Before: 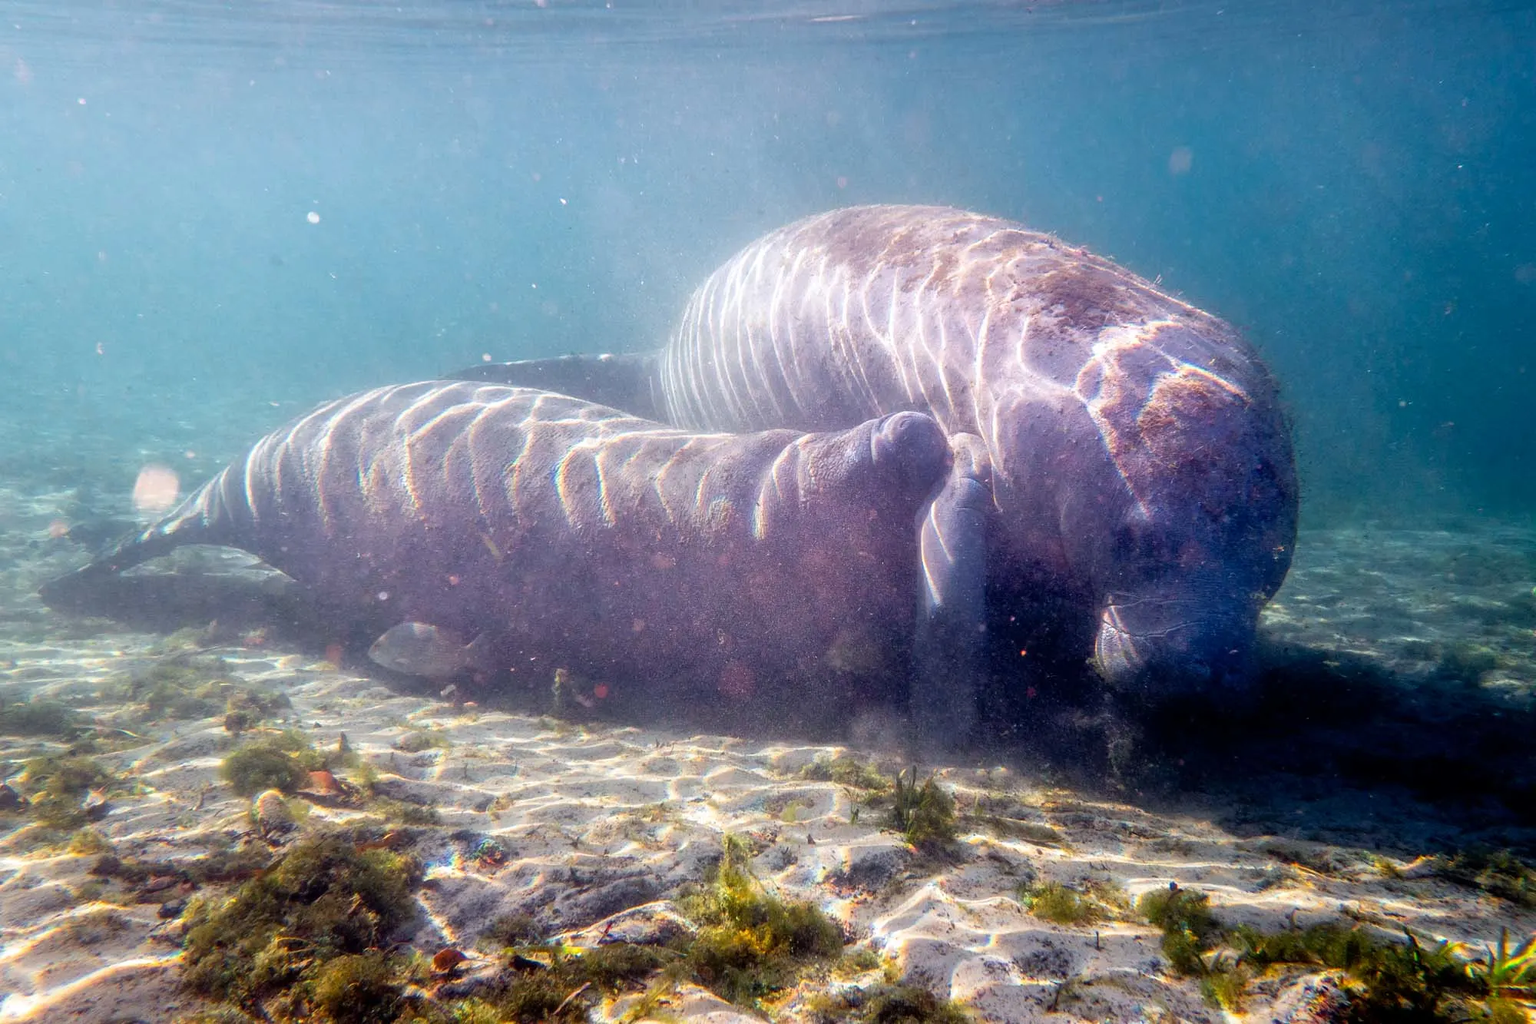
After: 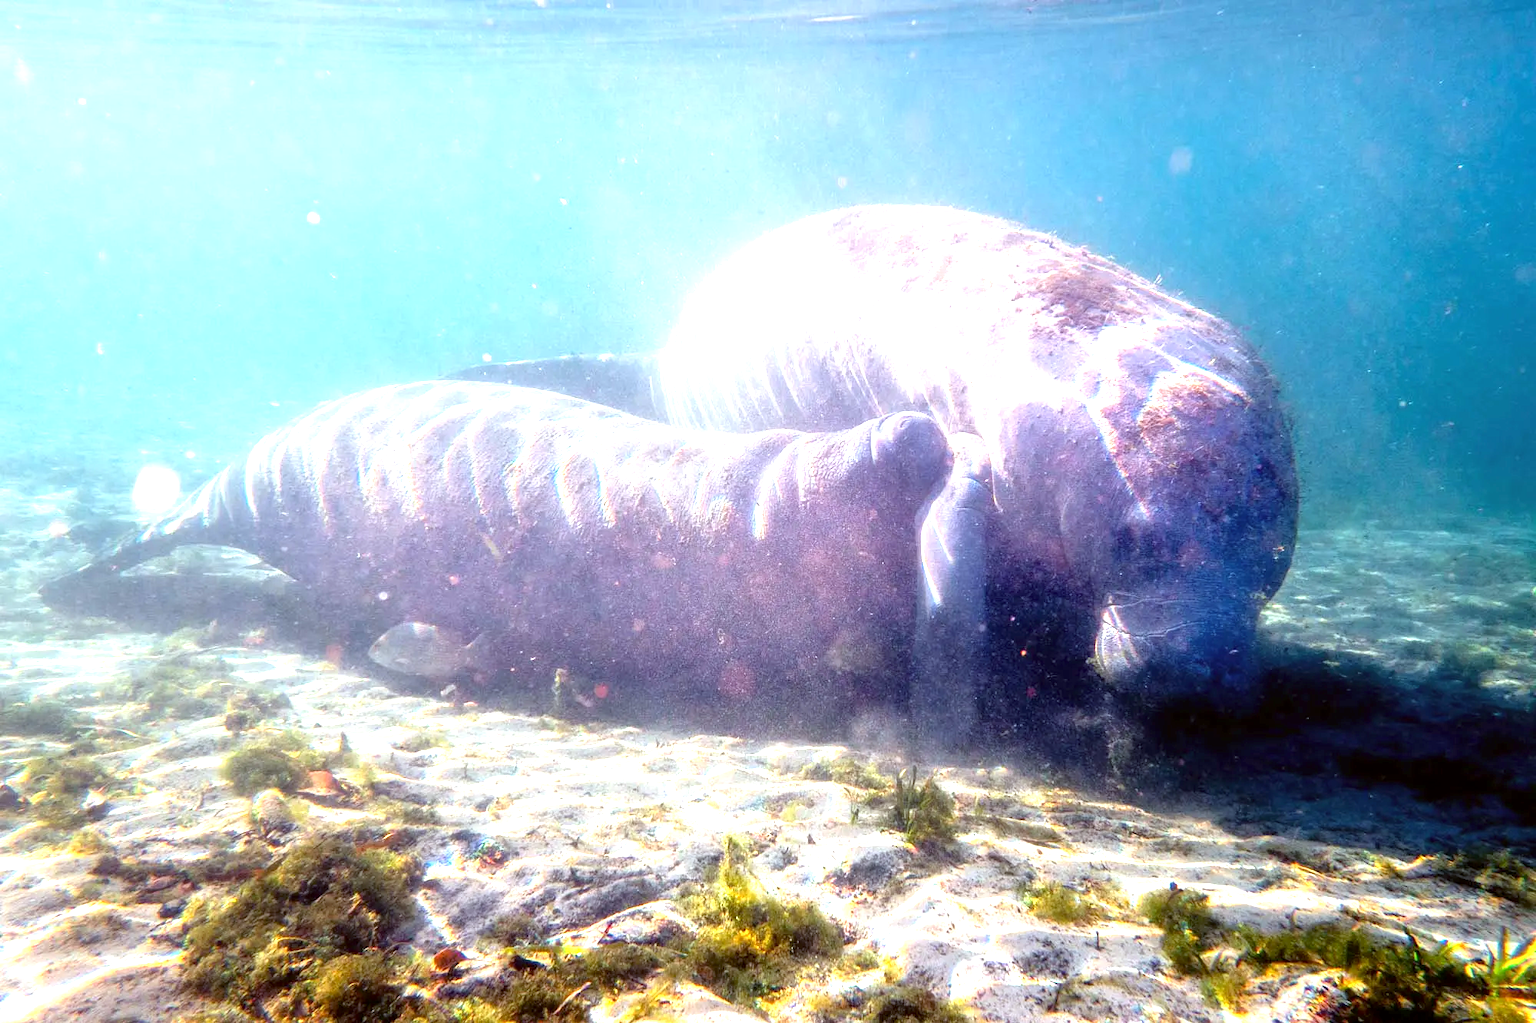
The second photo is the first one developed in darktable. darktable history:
exposure: black level correction 0.001, exposure 1.3 EV, compensate highlight preservation false
color balance: lift [1.004, 1.002, 1.002, 0.998], gamma [1, 1.007, 1.002, 0.993], gain [1, 0.977, 1.013, 1.023], contrast -3.64%
